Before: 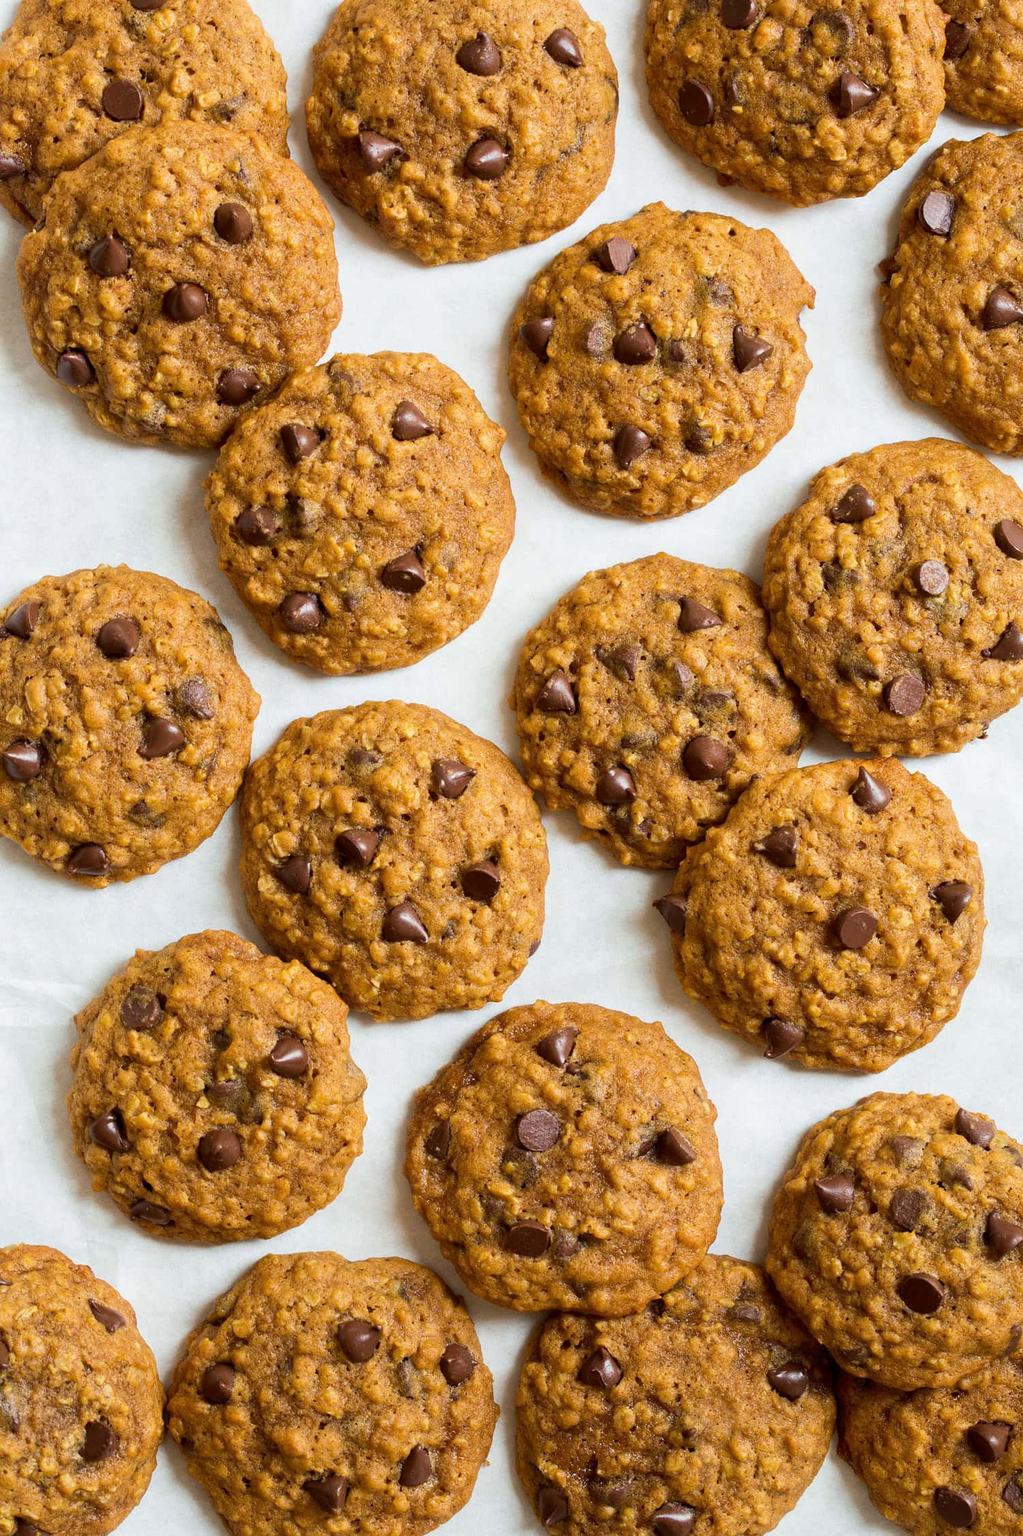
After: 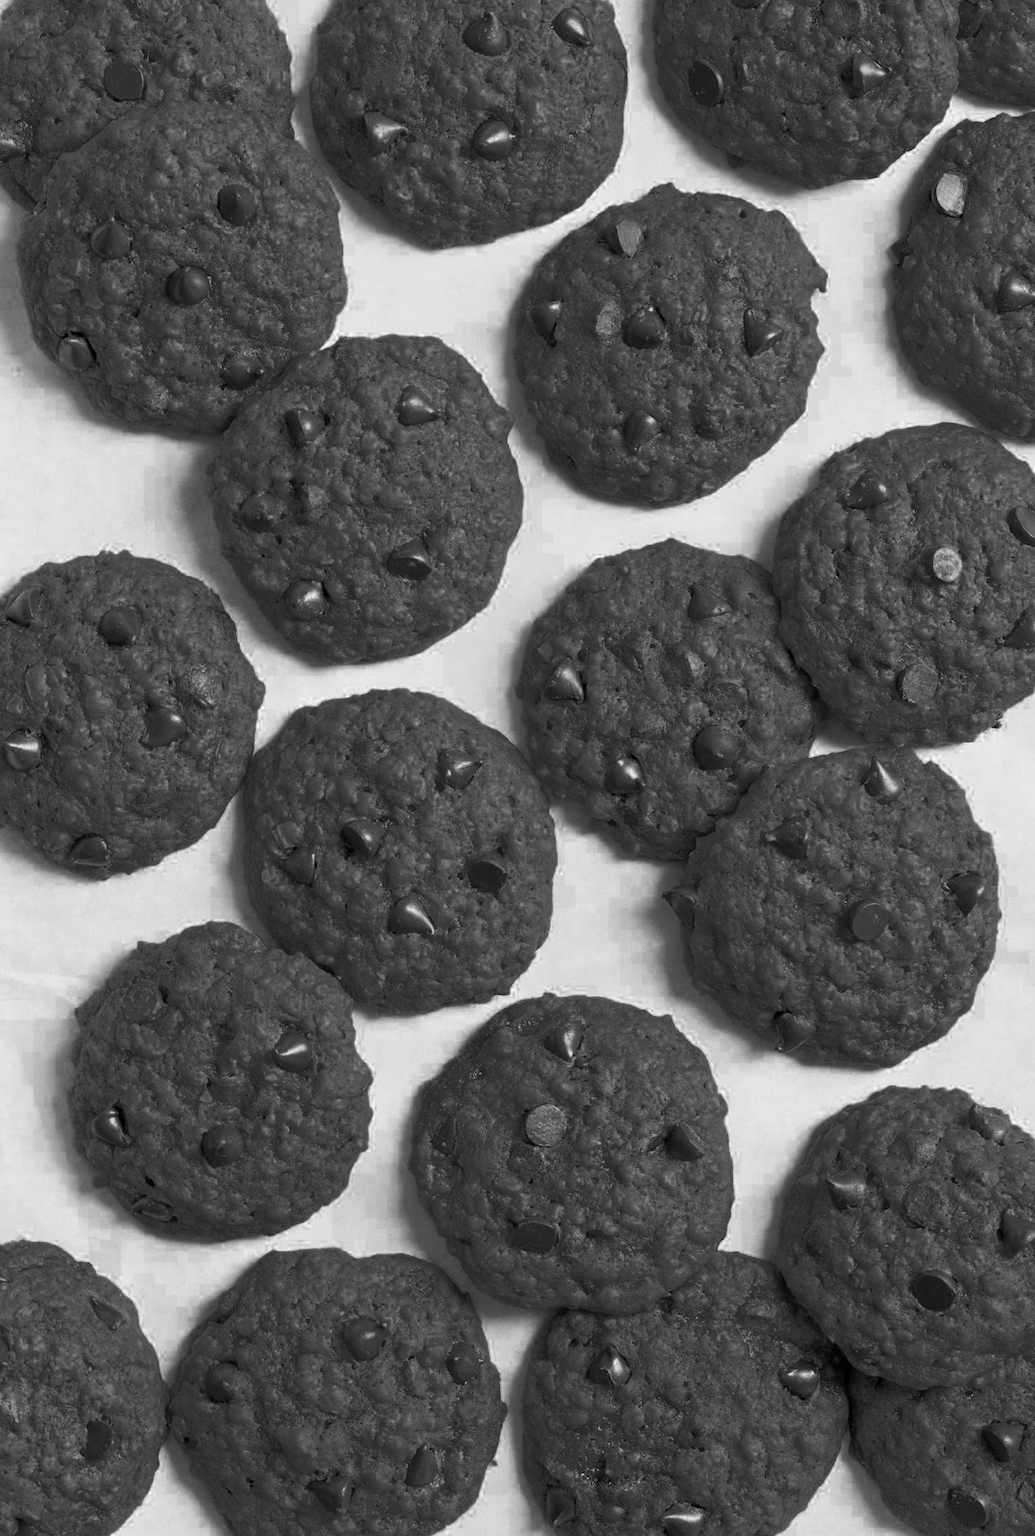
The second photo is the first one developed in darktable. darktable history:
color zones: curves: ch0 [(0.287, 0.048) (0.493, 0.484) (0.737, 0.816)]; ch1 [(0, 0) (0.143, 0) (0.286, 0) (0.429, 0) (0.571, 0) (0.714, 0) (0.857, 0)]
color correction: highlights a* 3.99, highlights b* 4.99, shadows a* -6.95, shadows b* 4.68
tone equalizer: -7 EV 0.15 EV, -6 EV 0.619 EV, -5 EV 1.14 EV, -4 EV 1.34 EV, -3 EV 1.18 EV, -2 EV 0.6 EV, -1 EV 0.146 EV, smoothing 1
crop: top 1.413%, right 0.07%
